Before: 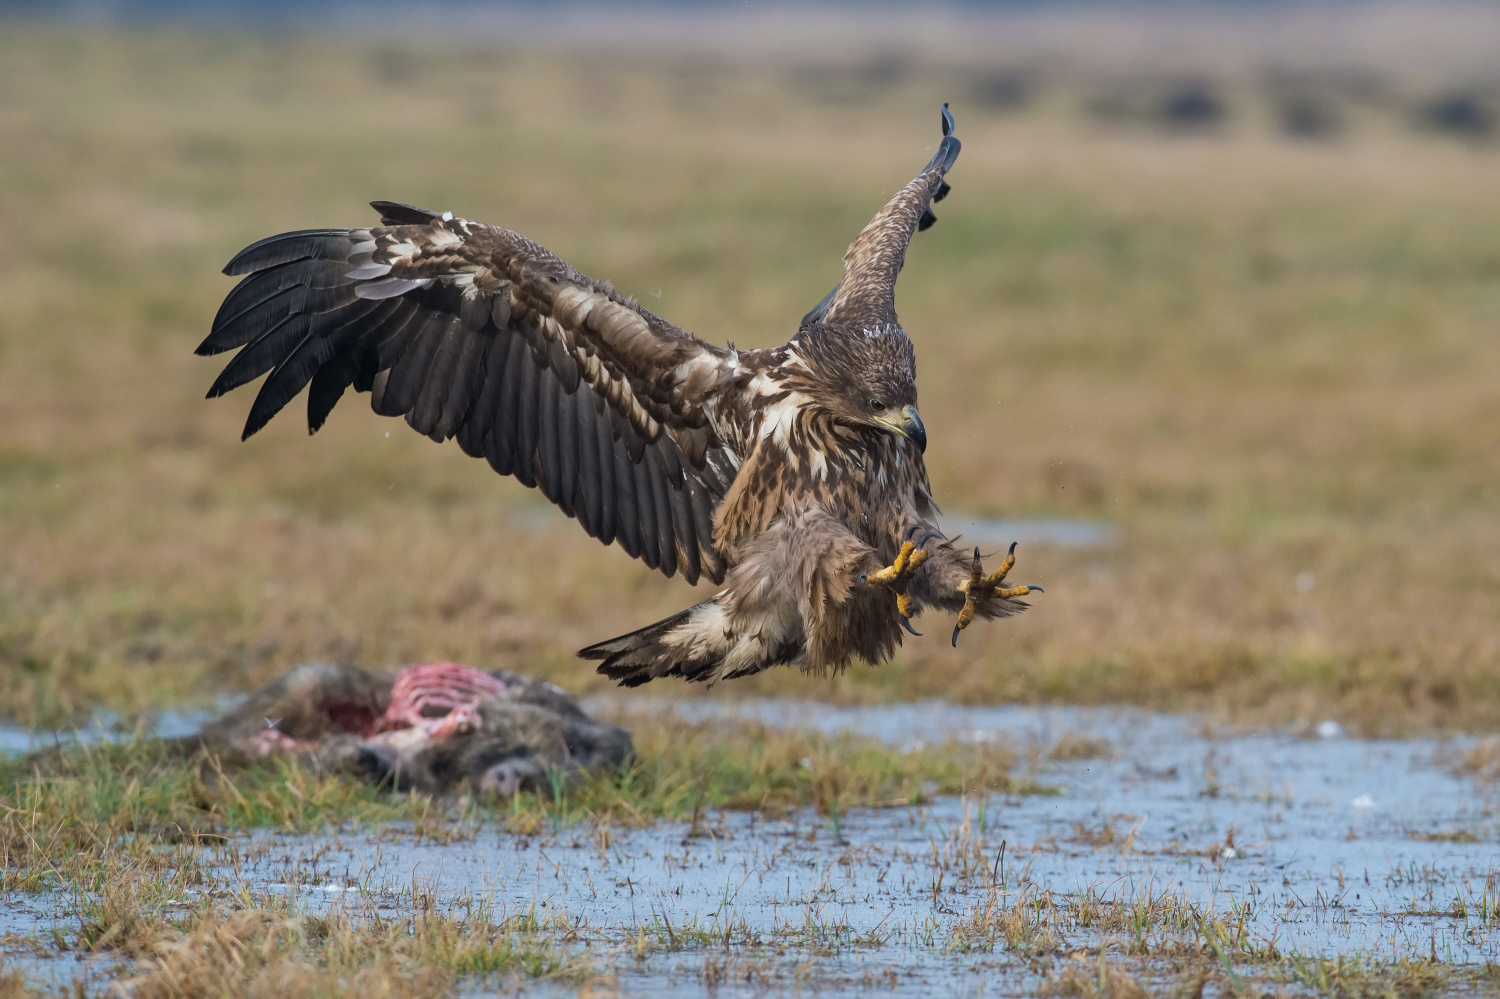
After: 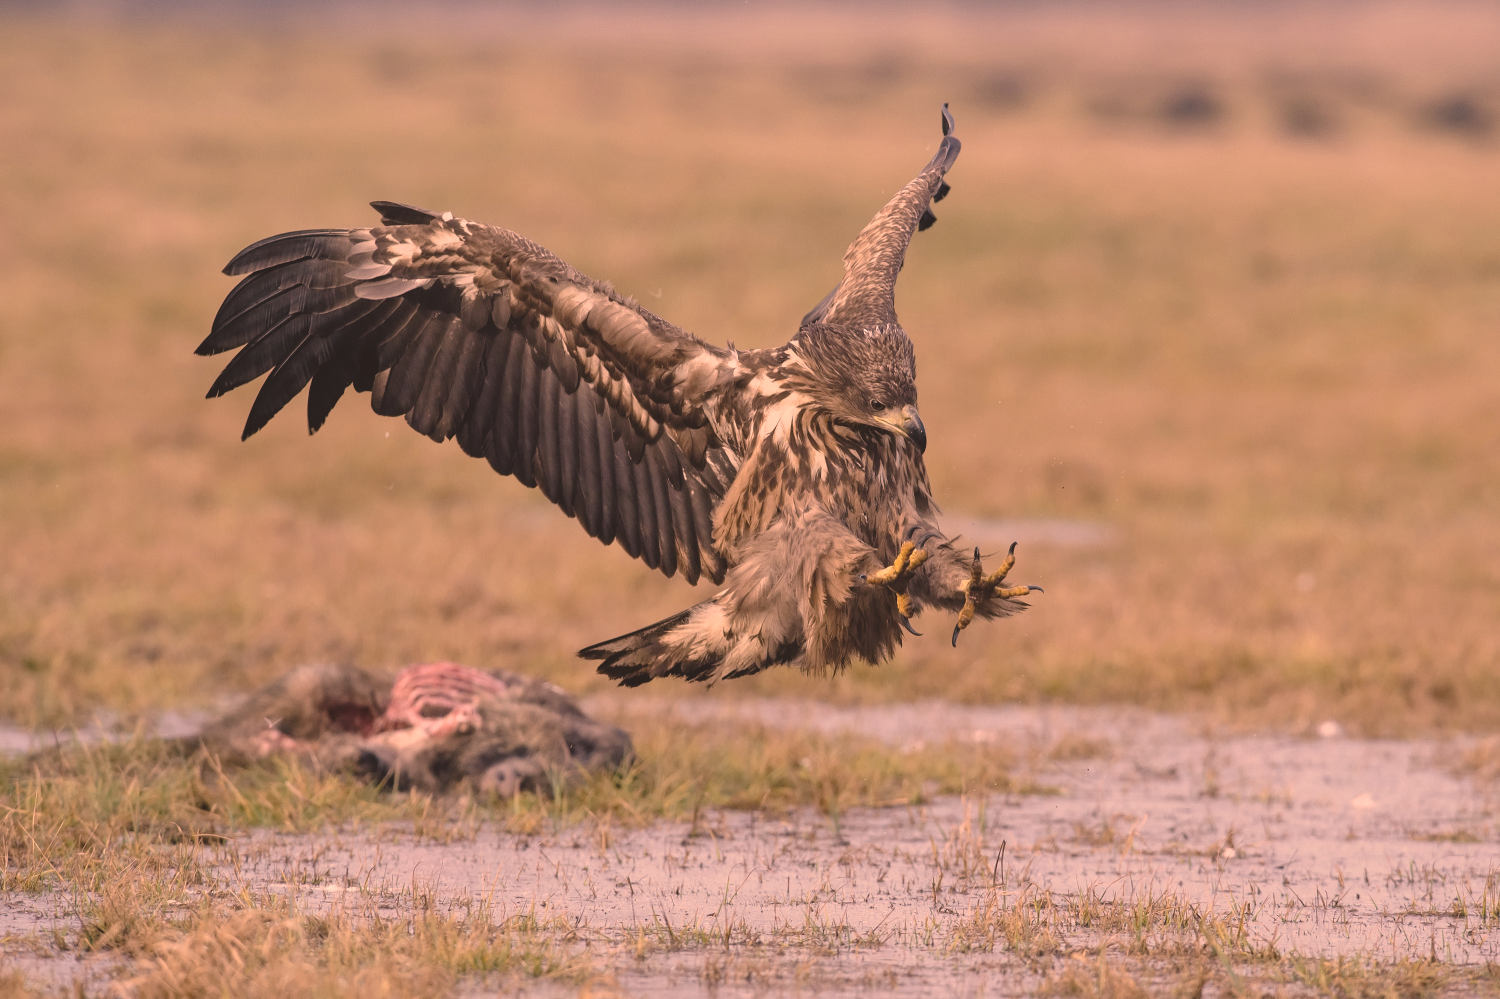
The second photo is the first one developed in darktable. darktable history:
tone curve: curves: ch0 [(0, 0) (0.003, 0.128) (0.011, 0.133) (0.025, 0.133) (0.044, 0.141) (0.069, 0.152) (0.1, 0.169) (0.136, 0.201) (0.177, 0.239) (0.224, 0.294) (0.277, 0.358) (0.335, 0.428) (0.399, 0.488) (0.468, 0.55) (0.543, 0.611) (0.623, 0.678) (0.709, 0.755) (0.801, 0.843) (0.898, 0.91) (1, 1)], preserve colors none
color correction: highlights a* 40, highlights b* 40, saturation 0.69
